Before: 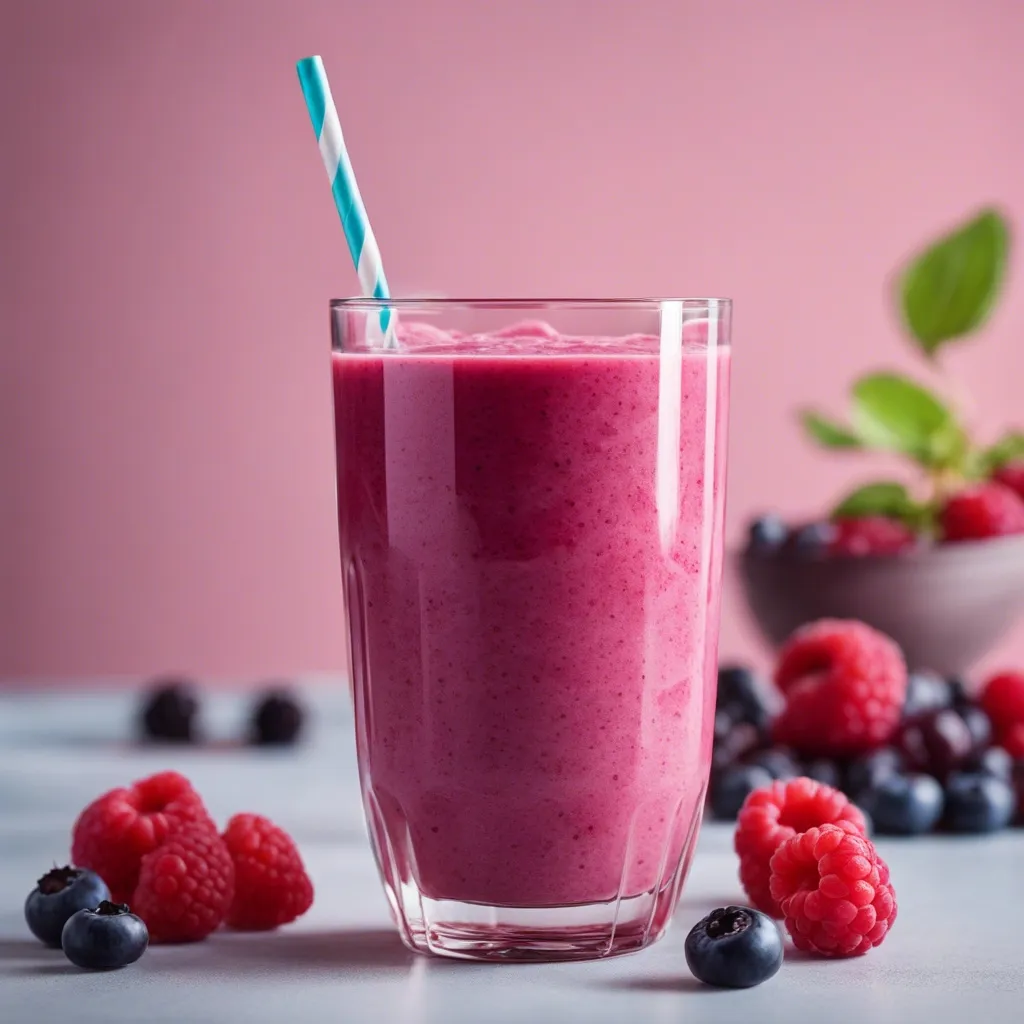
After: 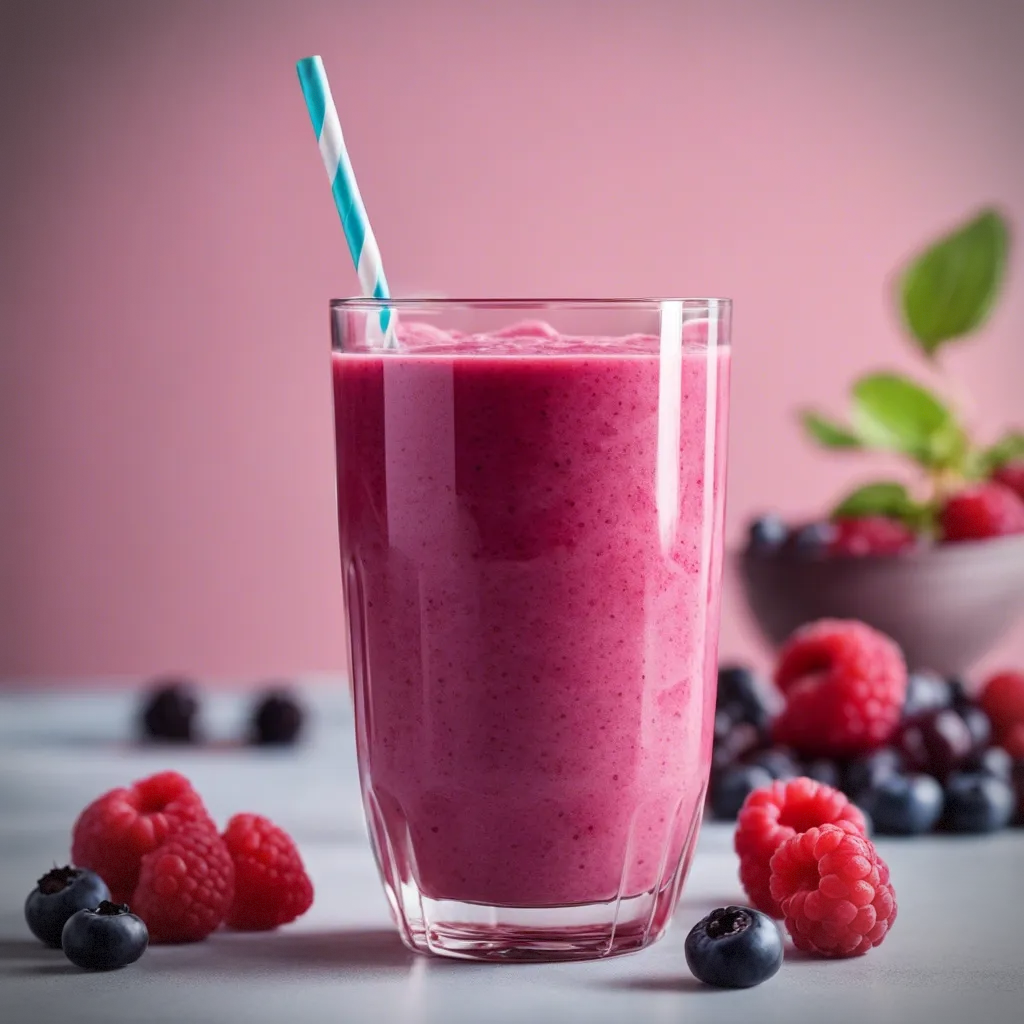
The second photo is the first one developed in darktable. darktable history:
vignetting: fall-off start 81.86%, fall-off radius 62.27%, brightness -0.575, automatic ratio true, width/height ratio 1.422, dithering 8-bit output
contrast equalizer: octaves 7, y [[0.5, 0.5, 0.468, 0.5, 0.5, 0.5], [0.5 ×6], [0.5 ×6], [0 ×6], [0 ×6]], mix -0.302
